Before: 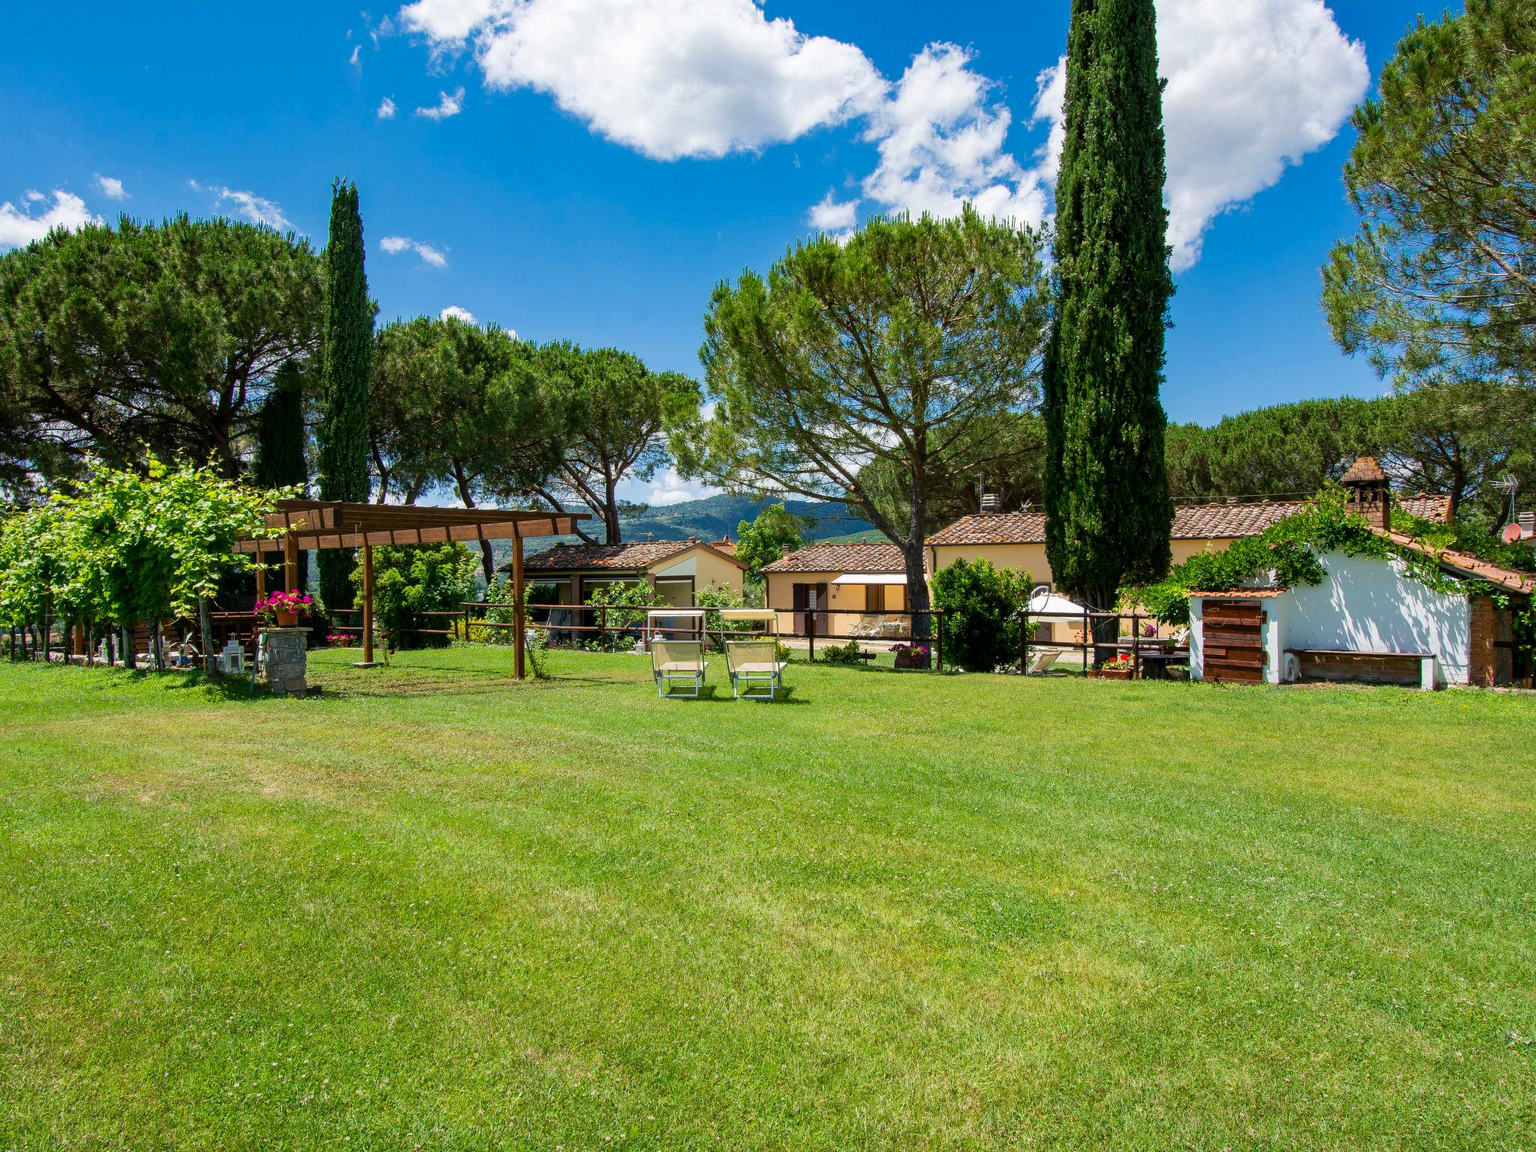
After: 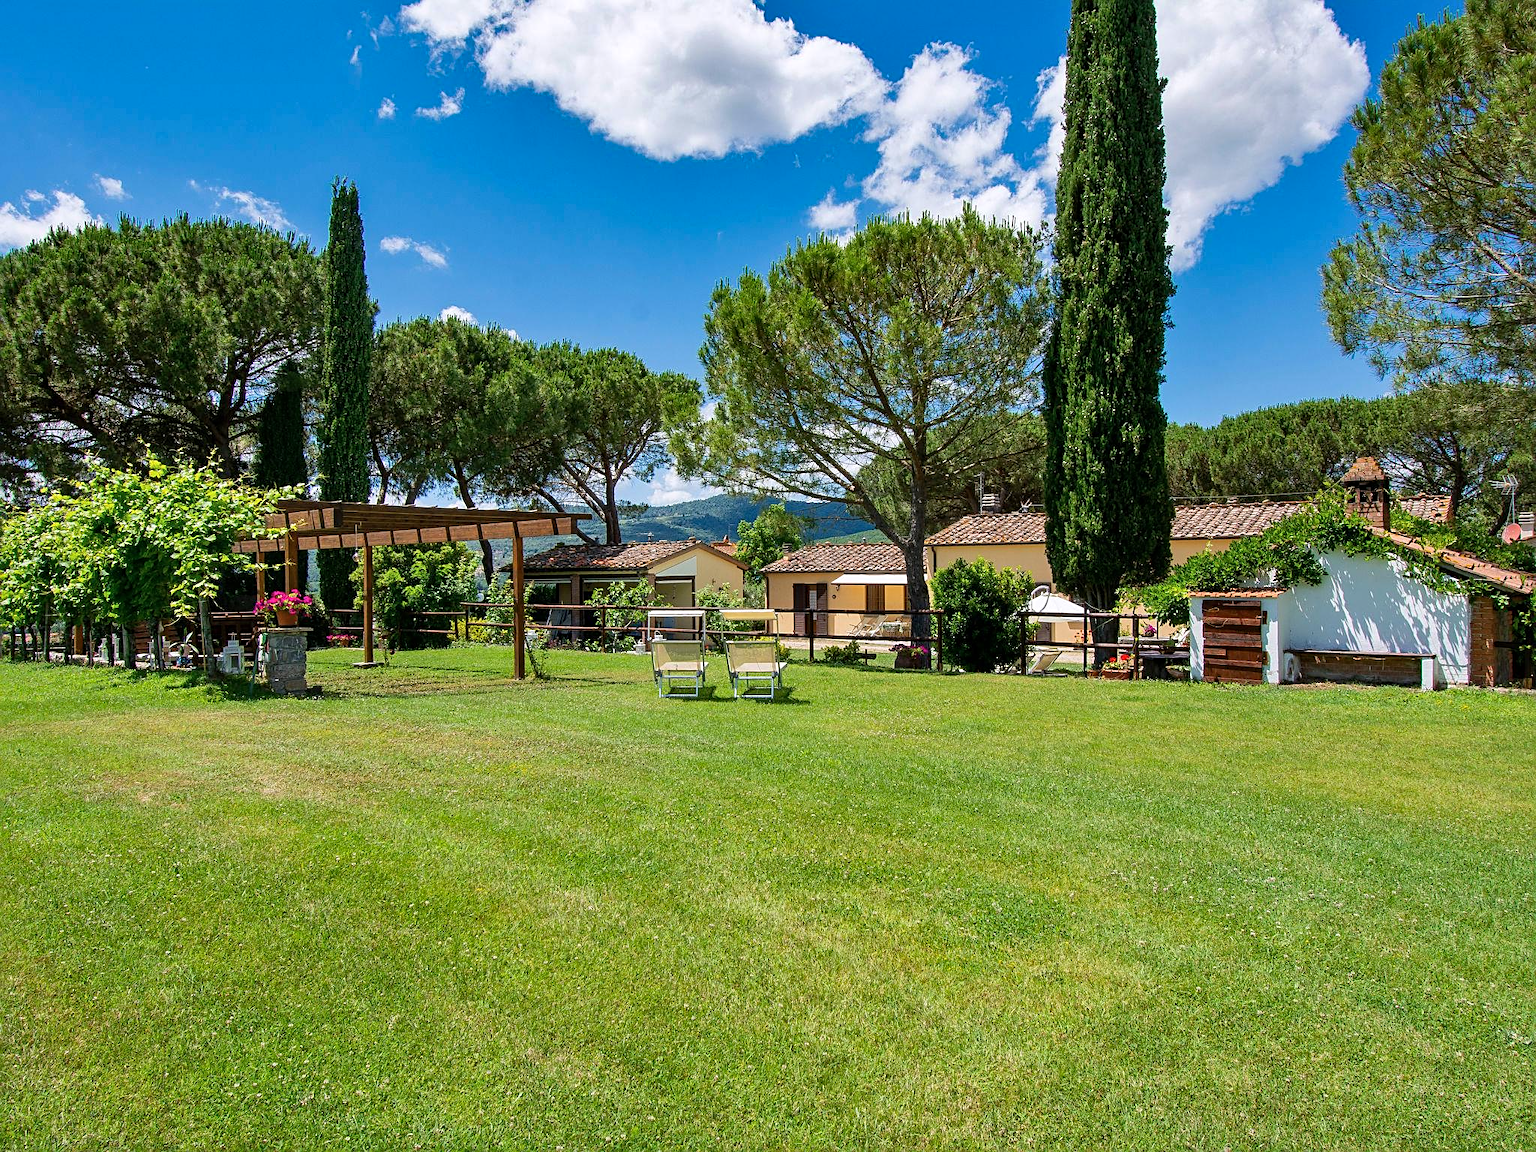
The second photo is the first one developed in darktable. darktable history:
shadows and highlights: white point adjustment 0.05, highlights color adjustment 55.9%, soften with gaussian
white balance: red 1.004, blue 1.024
sharpen: on, module defaults
